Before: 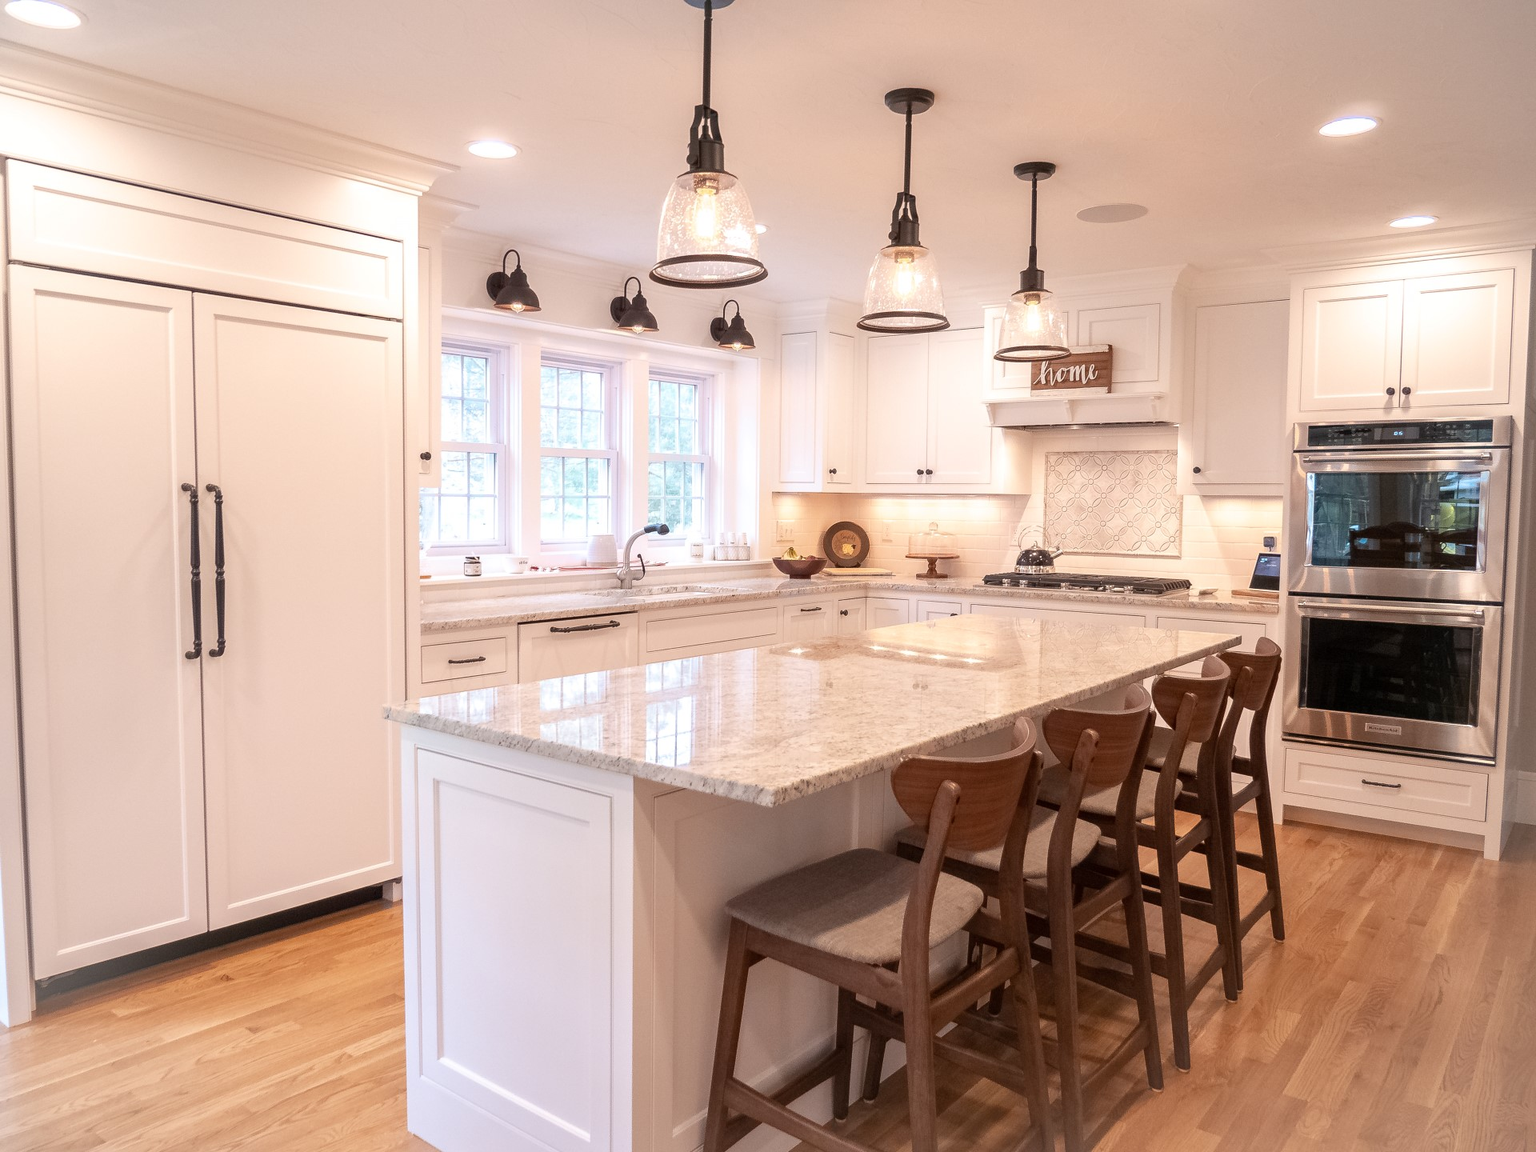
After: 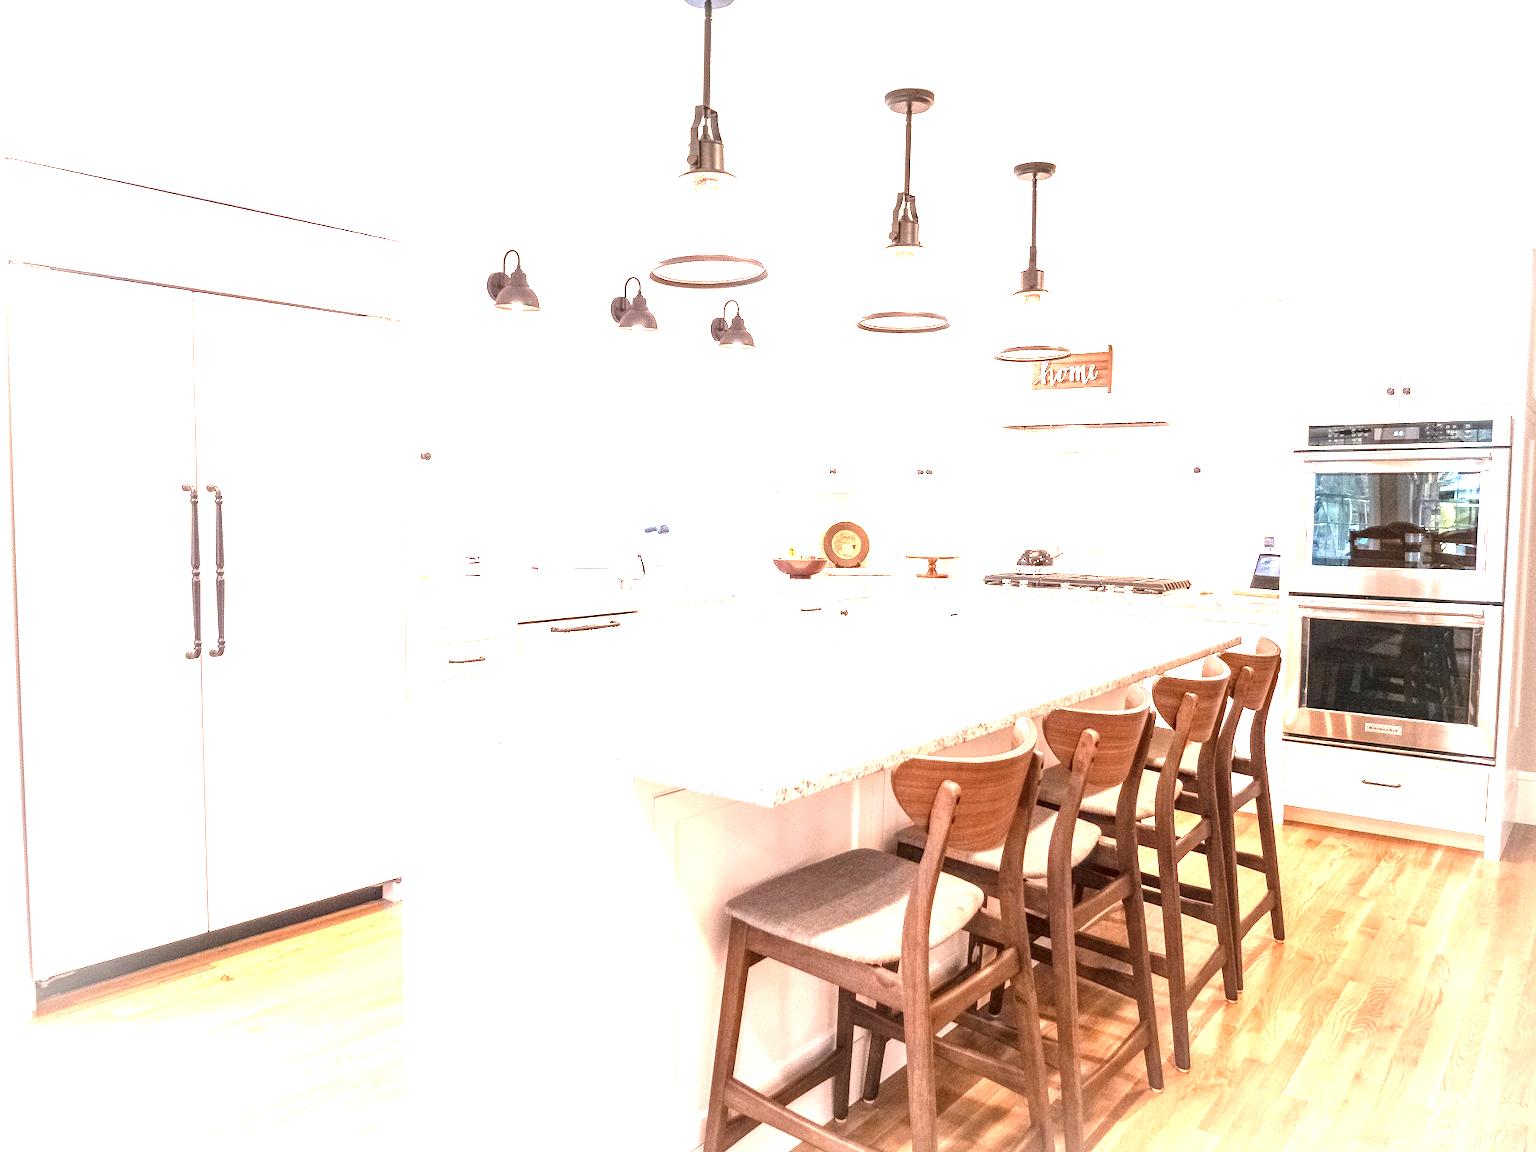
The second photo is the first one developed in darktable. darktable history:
exposure: black level correction 0, exposure 1.097 EV, compensate exposure bias true, compensate highlight preservation false
local contrast: detail 144%
